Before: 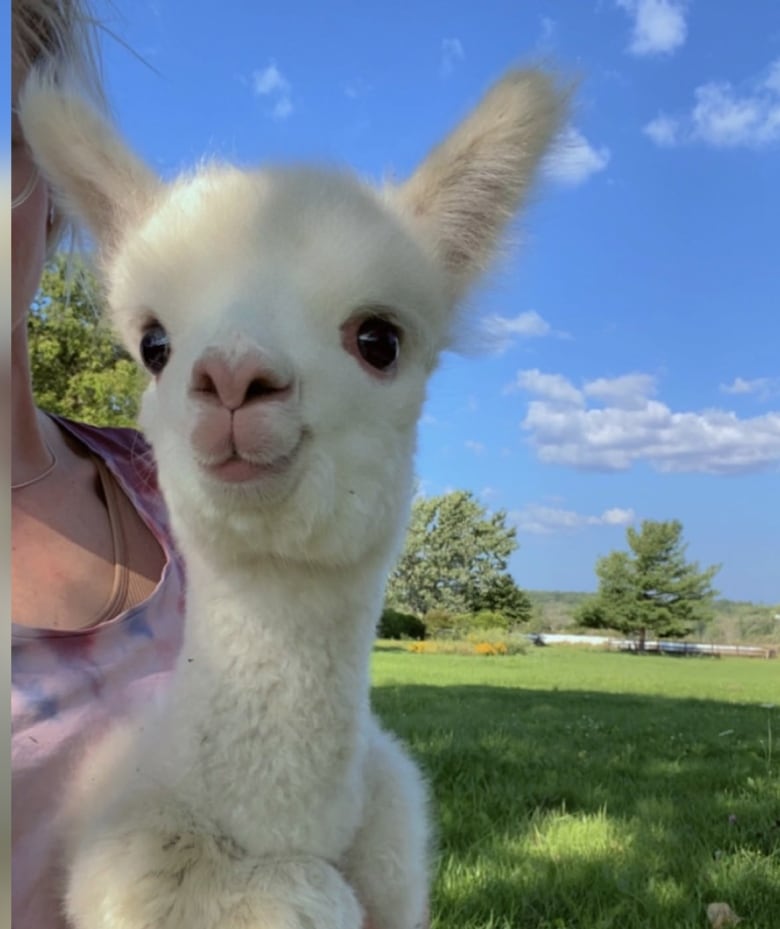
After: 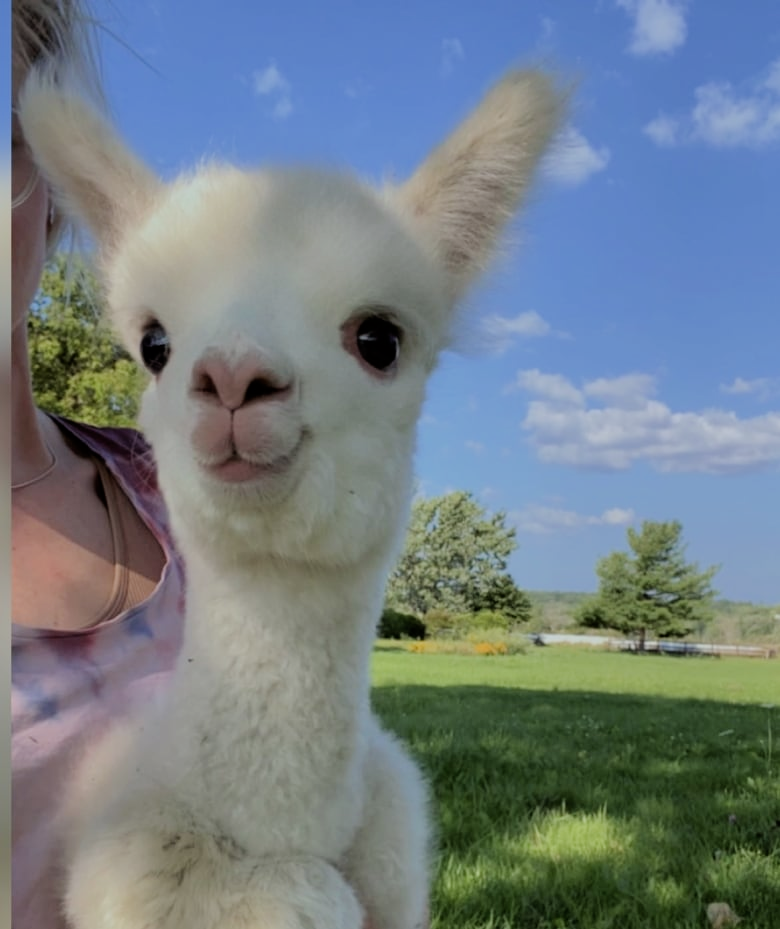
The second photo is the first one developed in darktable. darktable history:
filmic rgb: black relative exposure -7.65 EV, white relative exposure 4.56 EV, threshold 2.99 EV, hardness 3.61, enable highlight reconstruction true
